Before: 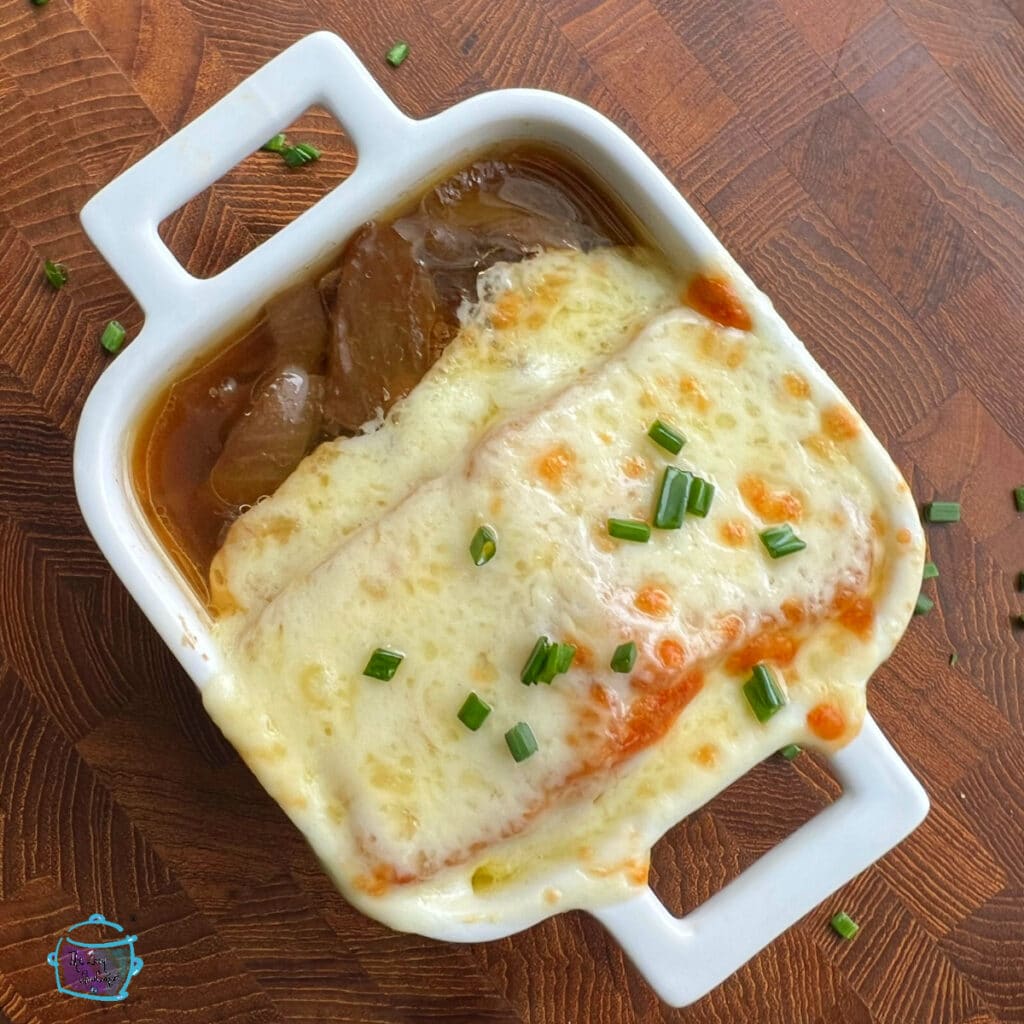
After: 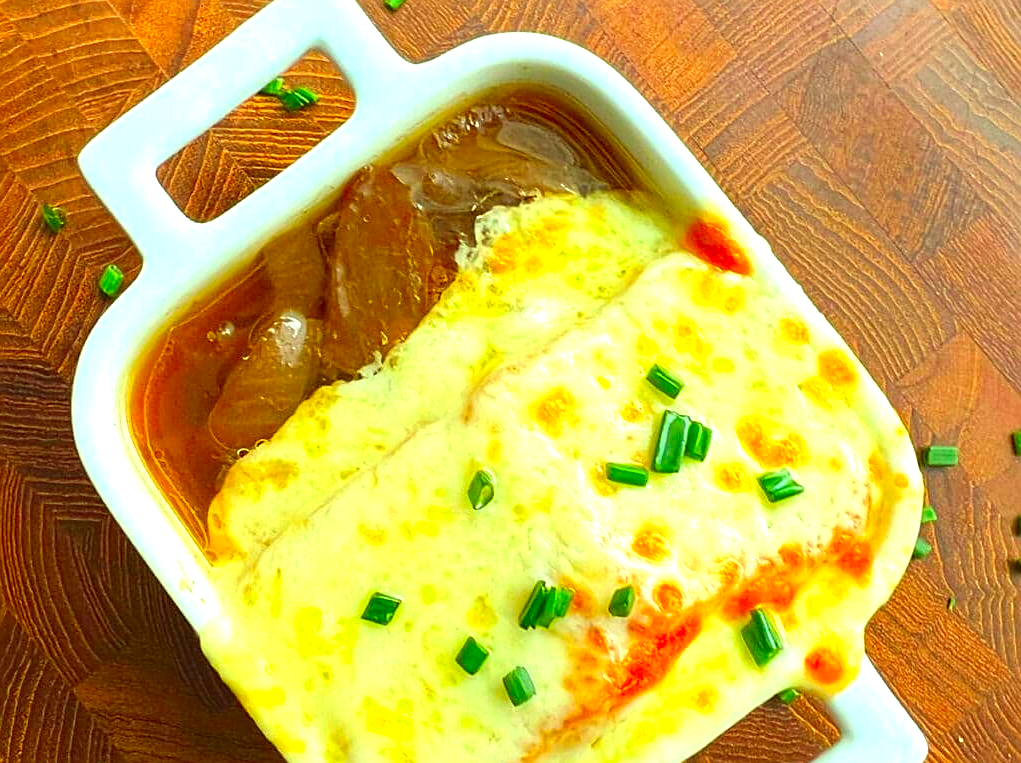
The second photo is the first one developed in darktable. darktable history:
sharpen: on, module defaults
crop: left 0.23%, top 5.564%, bottom 19.858%
exposure: black level correction 0, exposure 0.936 EV, compensate exposure bias true, compensate highlight preservation false
color correction: highlights a* -11.21, highlights b* 9.9, saturation 1.72
